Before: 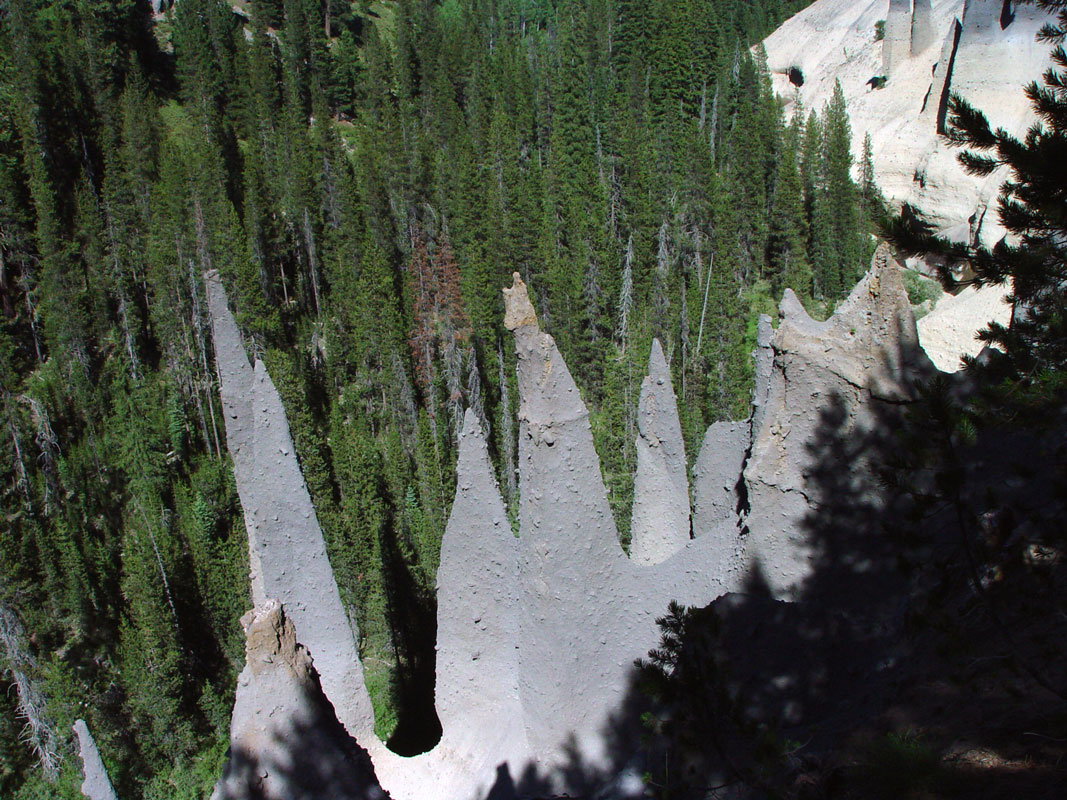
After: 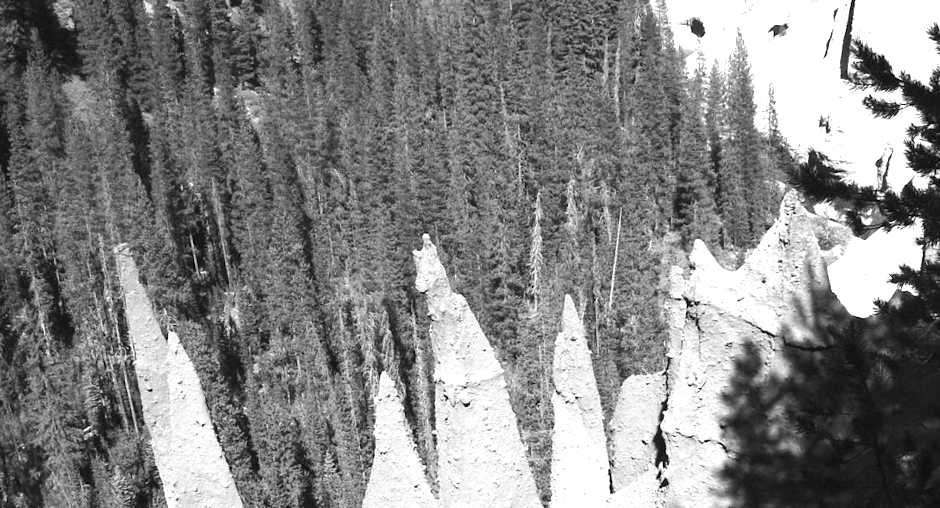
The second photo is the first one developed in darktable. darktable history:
contrast brightness saturation: saturation -1
crop and rotate: left 9.345%, top 7.22%, right 4.982%, bottom 32.331%
white balance: red 0.766, blue 1.537
exposure: black level correction 0, exposure 1.3 EV, compensate exposure bias true, compensate highlight preservation false
rotate and perspective: rotation -2.29°, automatic cropping off
